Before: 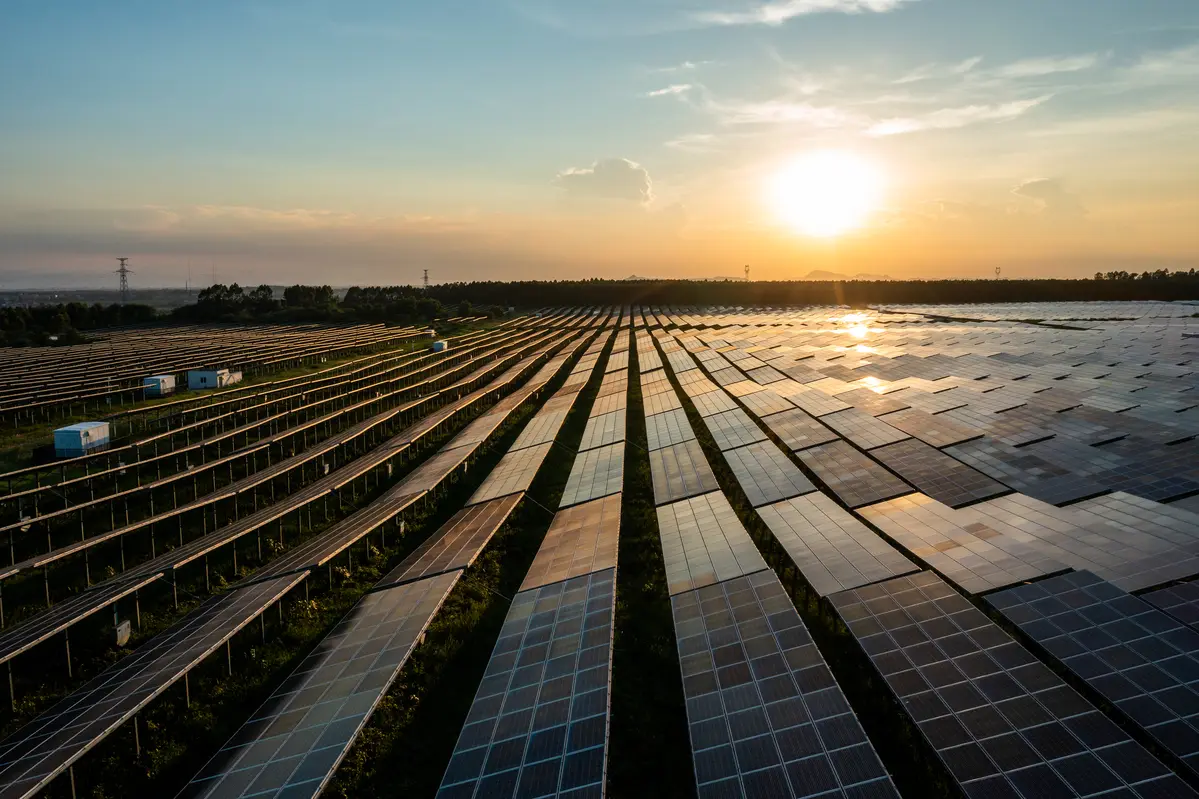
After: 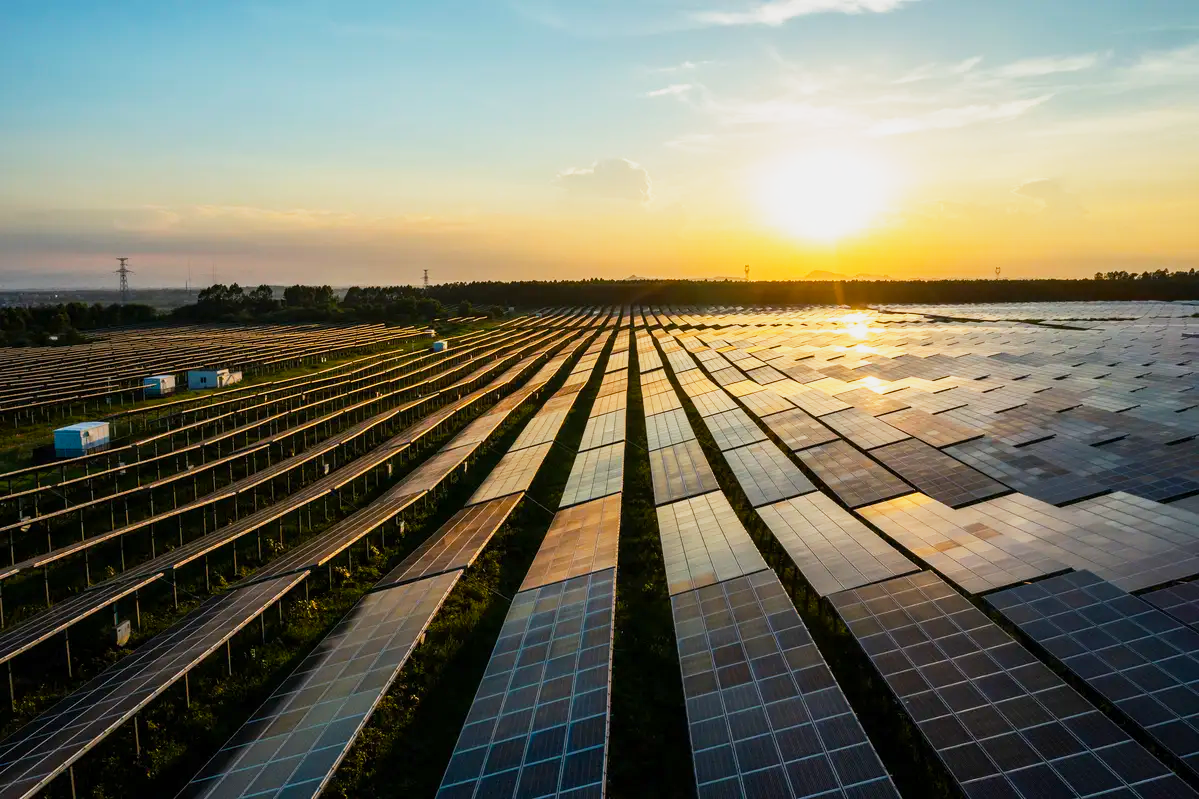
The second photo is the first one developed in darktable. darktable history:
base curve: curves: ch0 [(0, 0) (0.088, 0.125) (0.176, 0.251) (0.354, 0.501) (0.613, 0.749) (1, 0.877)], exposure shift 0.01, preserve colors none
color balance rgb: perceptual saturation grading › global saturation 30.859%
